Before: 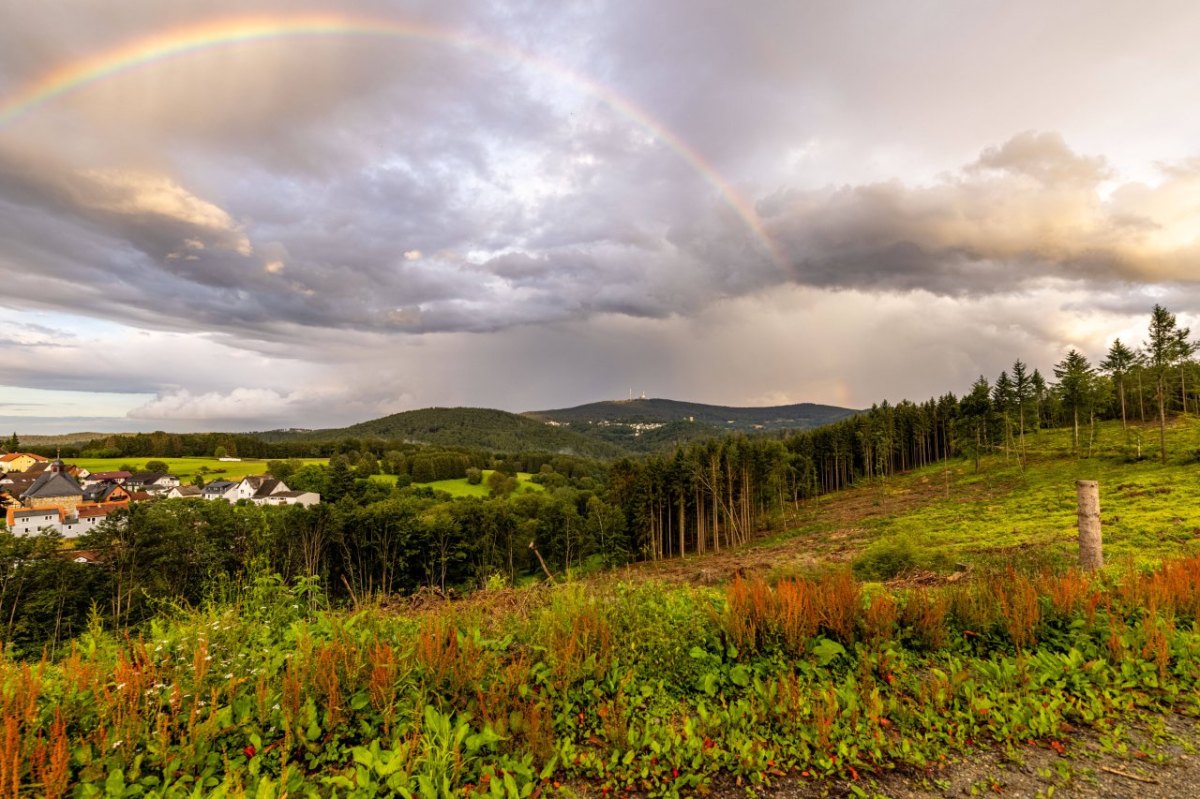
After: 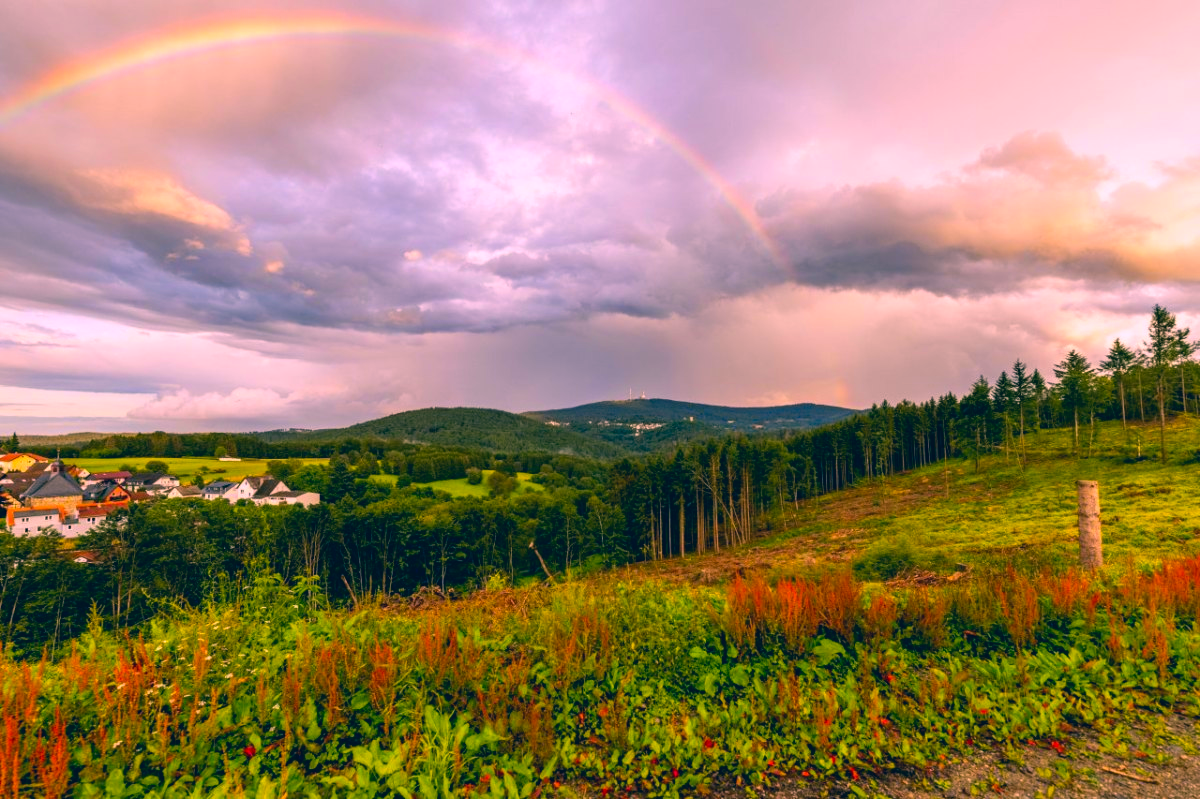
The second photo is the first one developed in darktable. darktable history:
color correction: highlights a* 16.75, highlights b* 0.312, shadows a* -15.17, shadows b* -14.49, saturation 1.53
